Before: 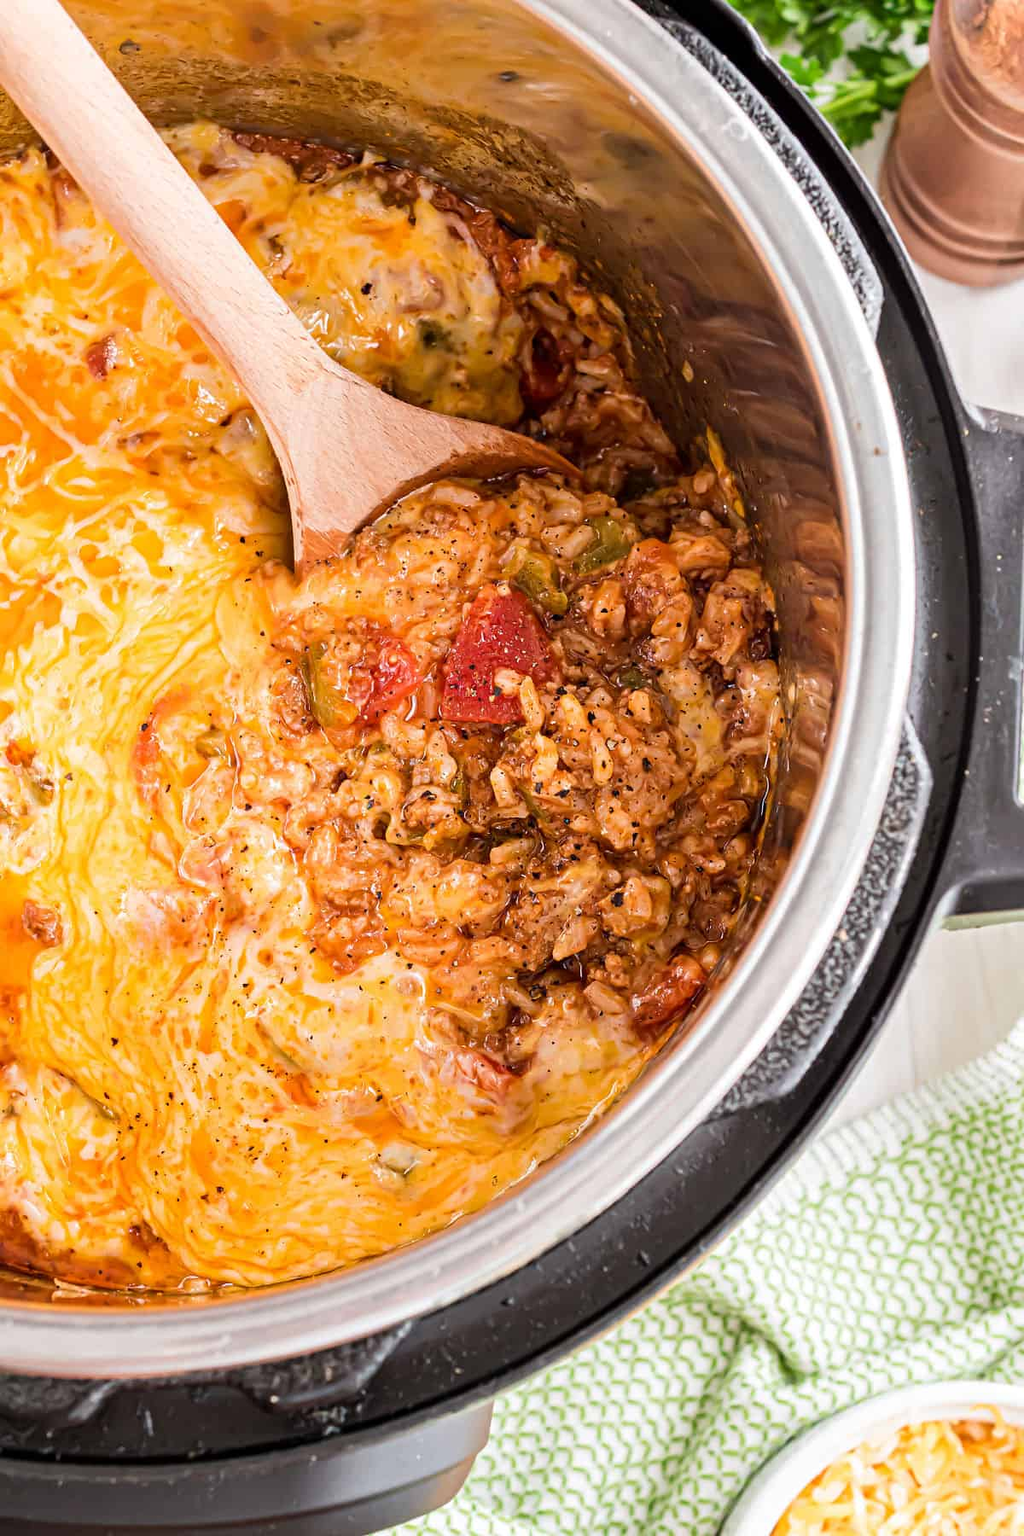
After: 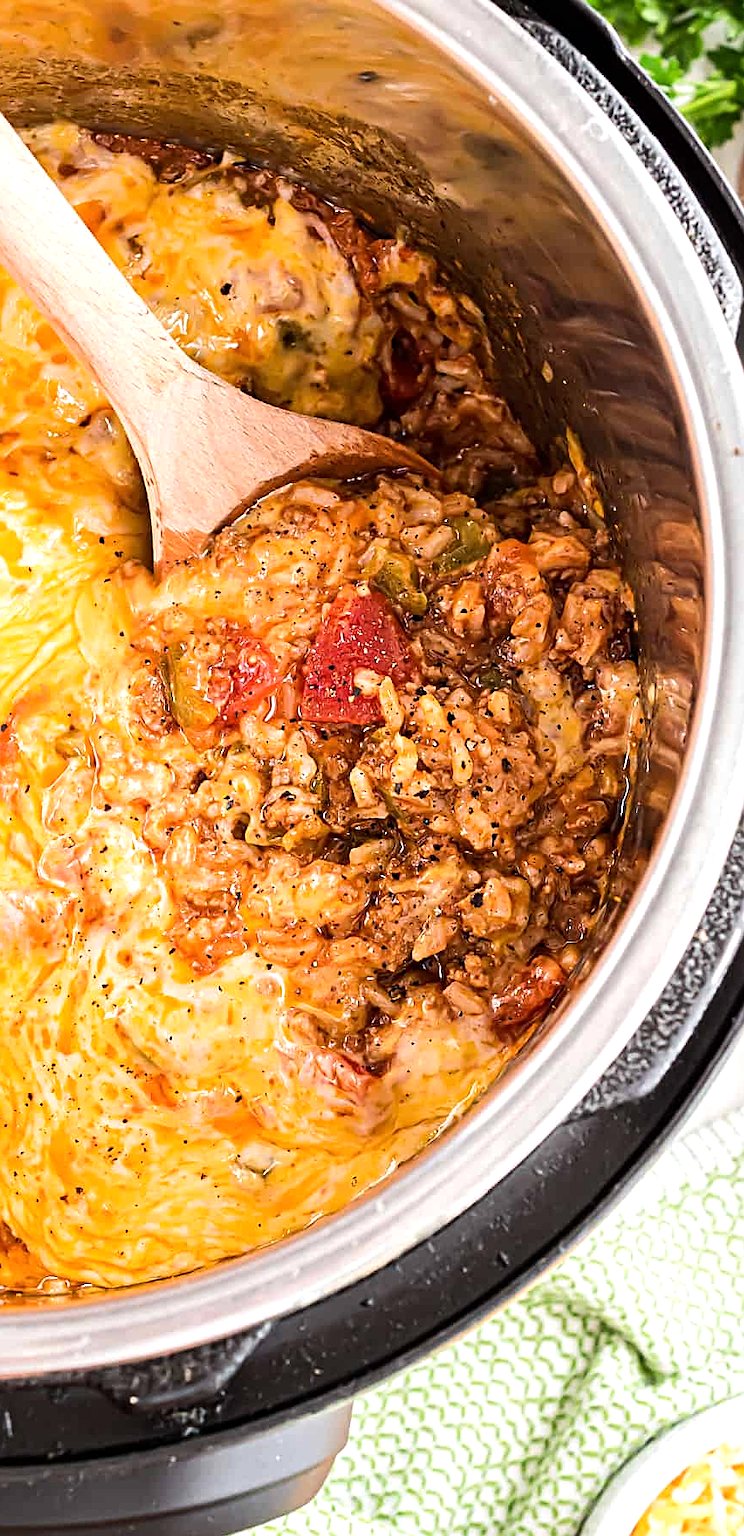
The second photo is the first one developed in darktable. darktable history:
sharpen: on, module defaults
color correction: highlights b* -0.05
crop: left 13.786%, right 13.509%
tone equalizer: -8 EV -0.406 EV, -7 EV -0.412 EV, -6 EV -0.352 EV, -5 EV -0.223 EV, -3 EV 0.228 EV, -2 EV 0.338 EV, -1 EV 0.363 EV, +0 EV 0.424 EV, edges refinement/feathering 500, mask exposure compensation -1.57 EV, preserve details no
